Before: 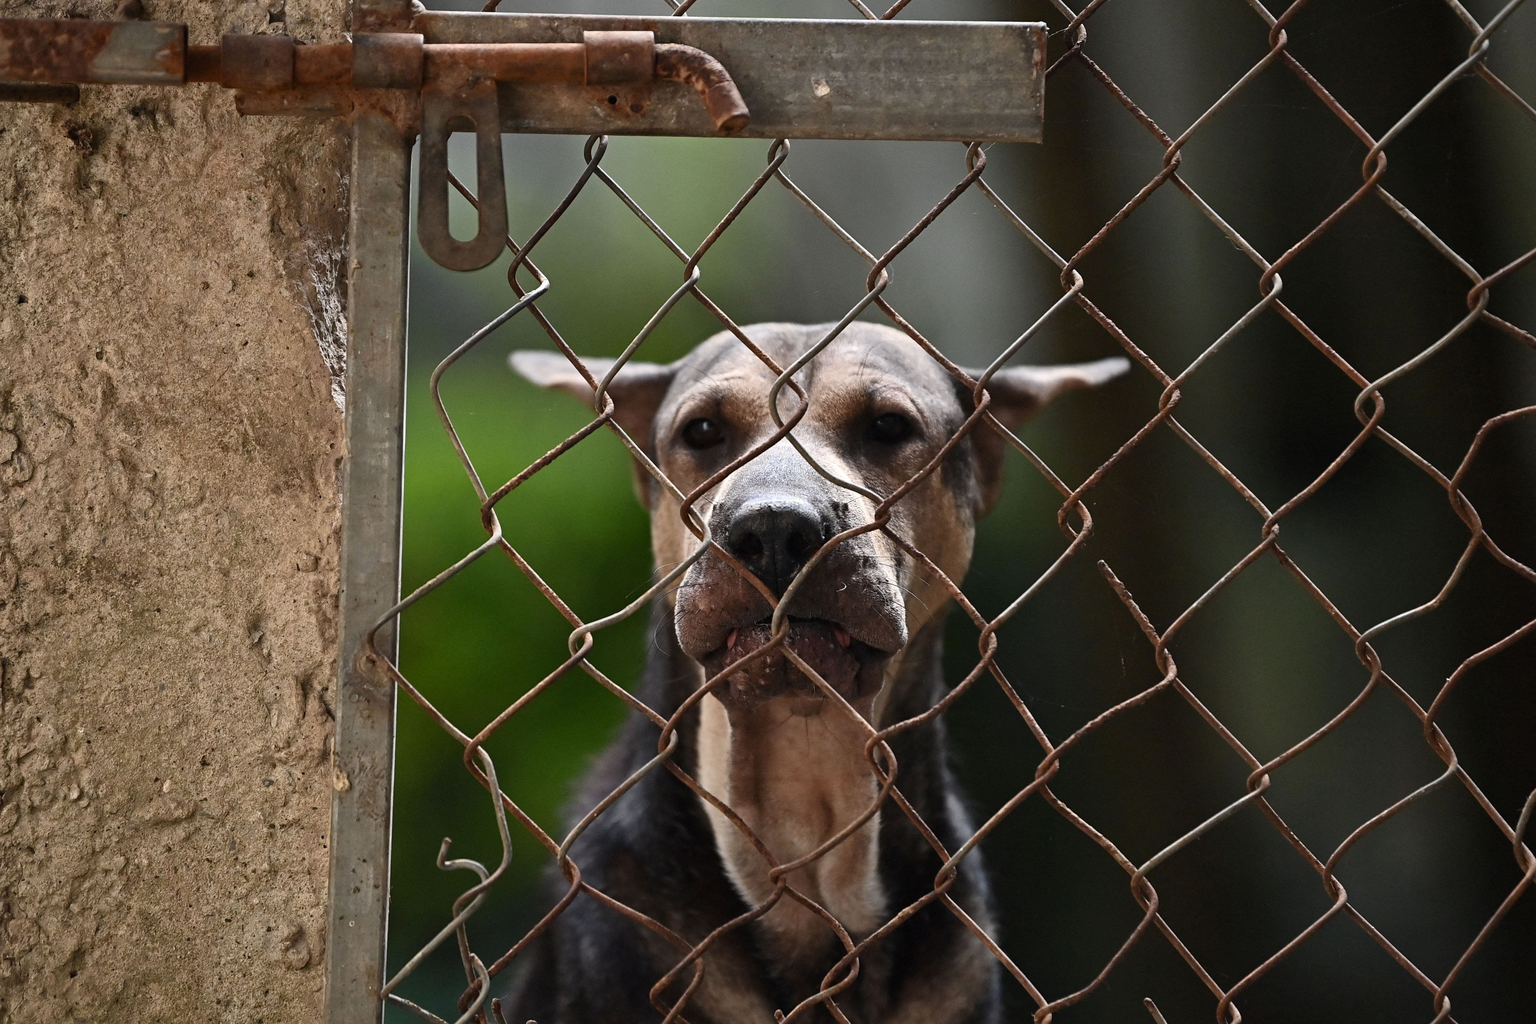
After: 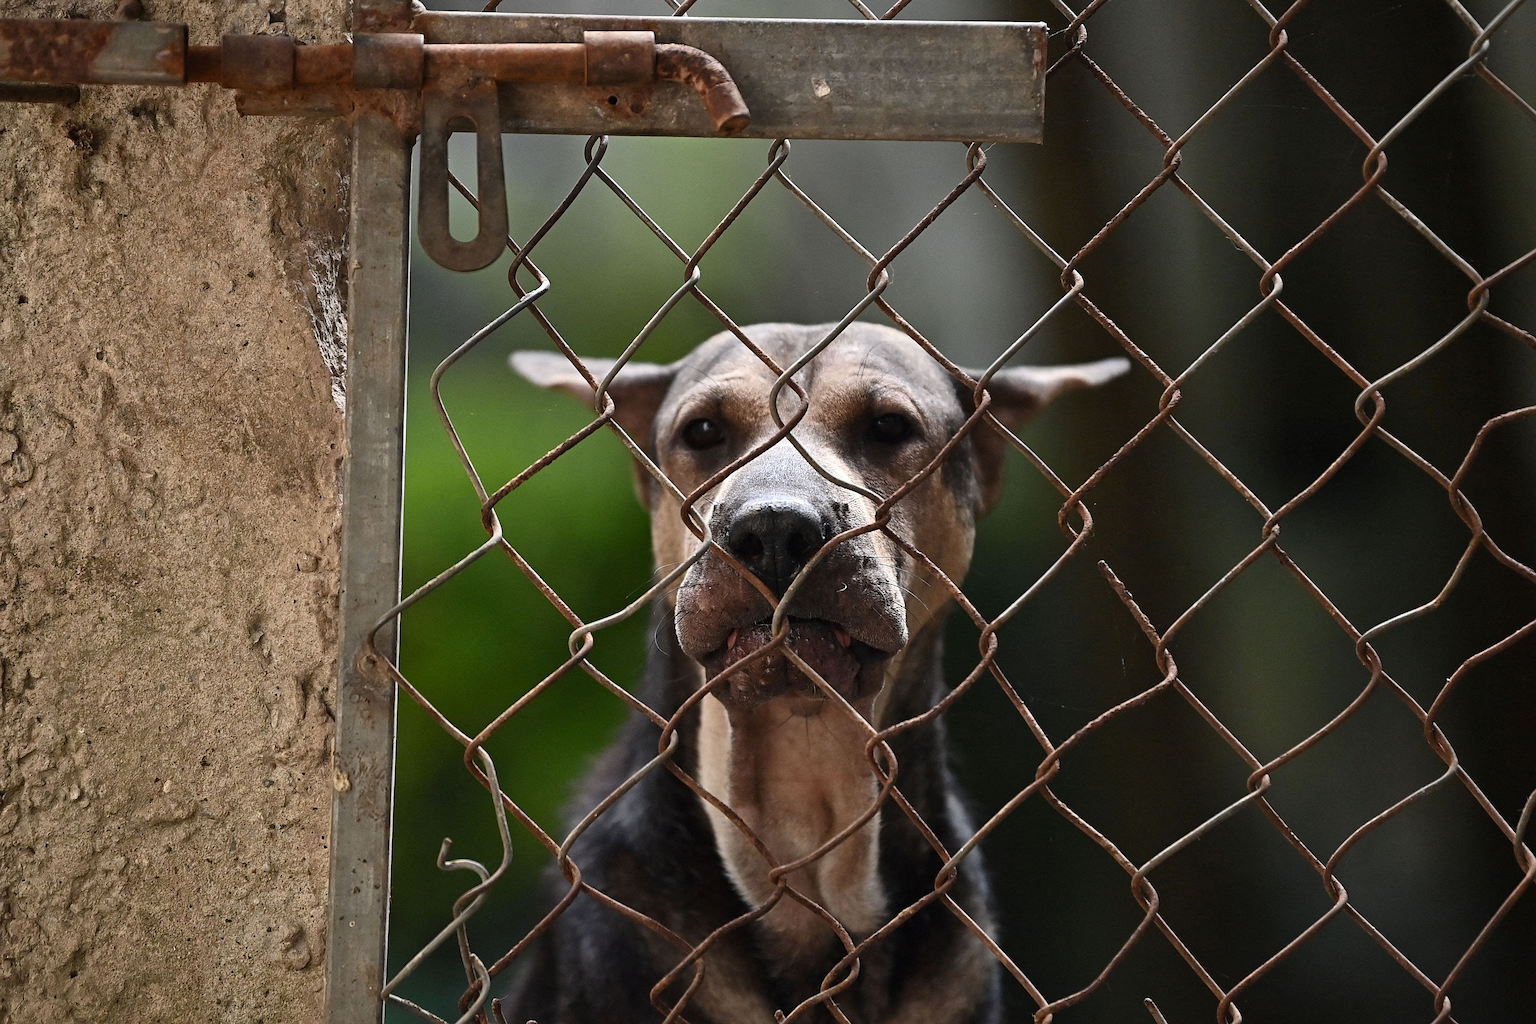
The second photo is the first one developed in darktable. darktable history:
sharpen: amount 0.469
